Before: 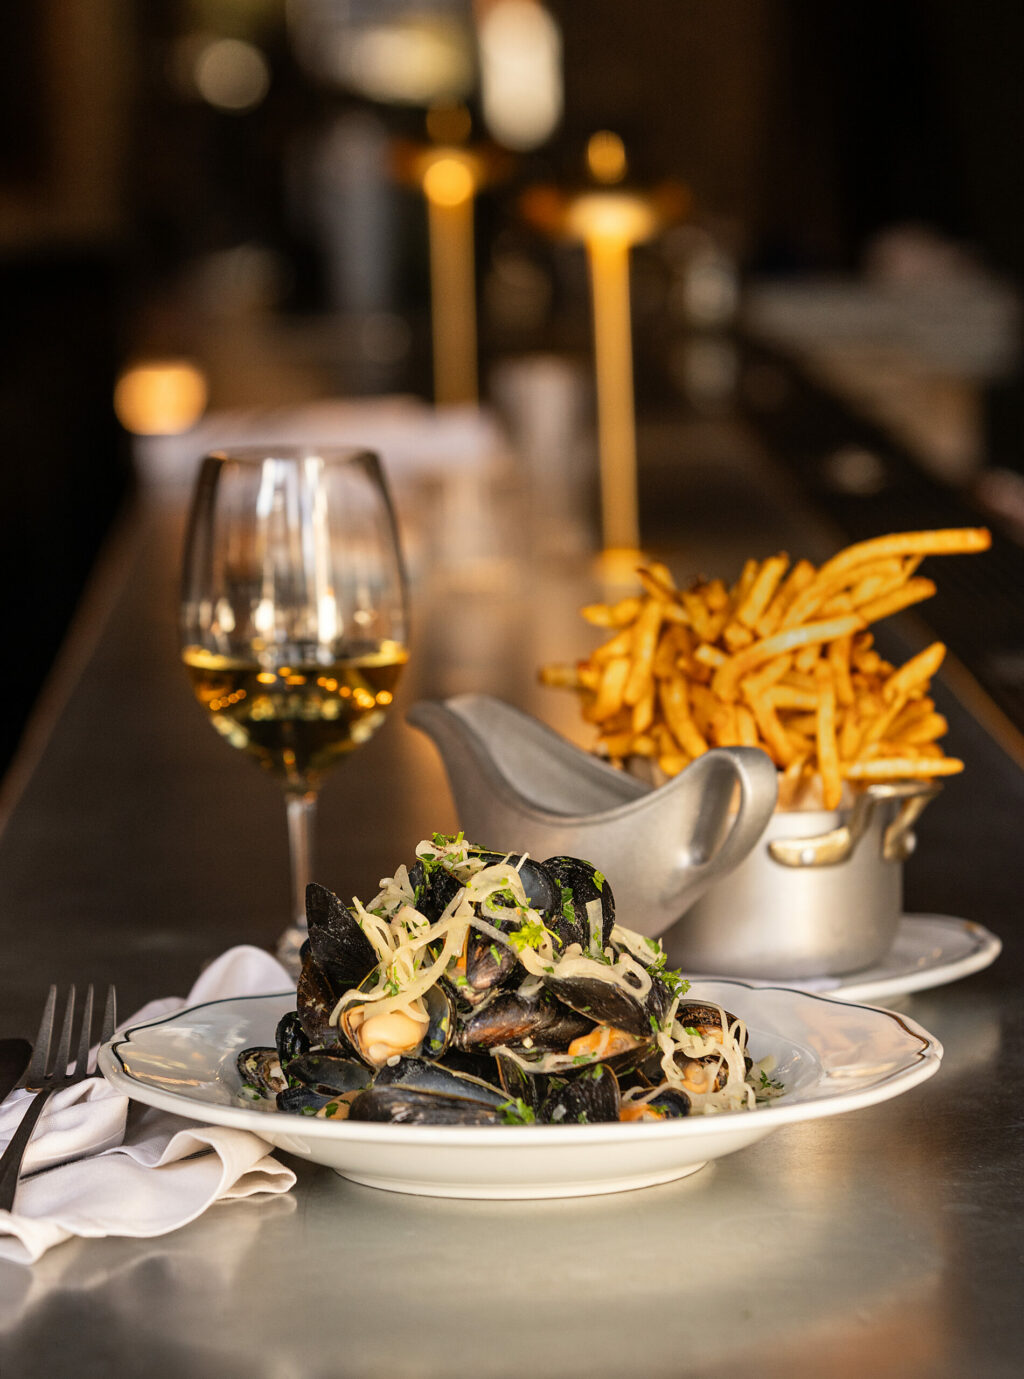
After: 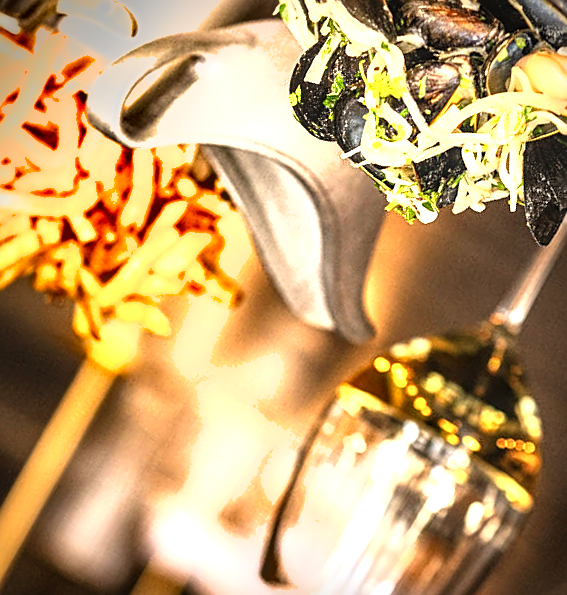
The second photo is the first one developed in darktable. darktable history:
exposure: exposure 1.141 EV, compensate highlight preservation false
sharpen: on, module defaults
shadows and highlights: soften with gaussian
local contrast: on, module defaults
crop and rotate: angle 148.21°, left 9.093%, top 15.655%, right 4.481%, bottom 16.971%
tone equalizer: -8 EV -0.71 EV, -7 EV -0.673 EV, -6 EV -0.602 EV, -5 EV -0.411 EV, -3 EV 0.386 EV, -2 EV 0.6 EV, -1 EV 0.69 EV, +0 EV 0.734 EV, mask exposure compensation -0.493 EV
vignetting: brightness -0.636, saturation -0.006, automatic ratio true, unbound false
color calibration: illuminant same as pipeline (D50), adaptation XYZ, x 0.346, y 0.358, temperature 5007.63 K
